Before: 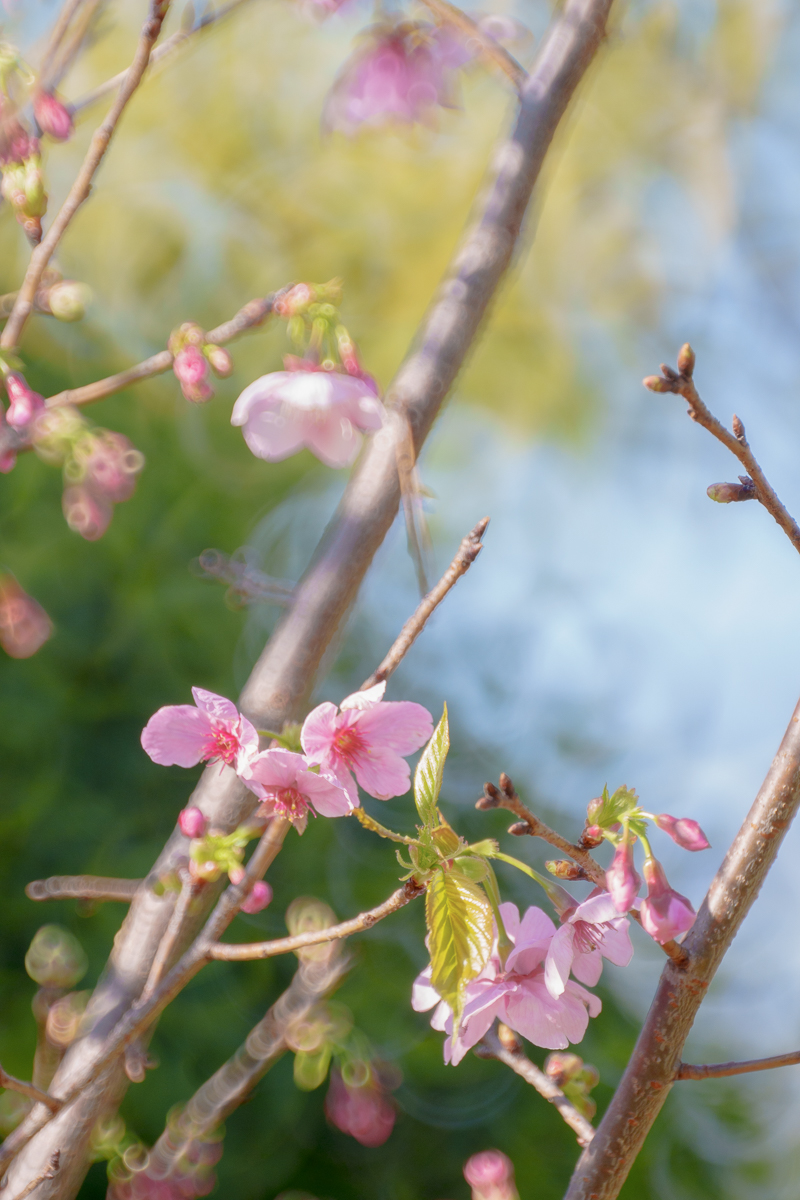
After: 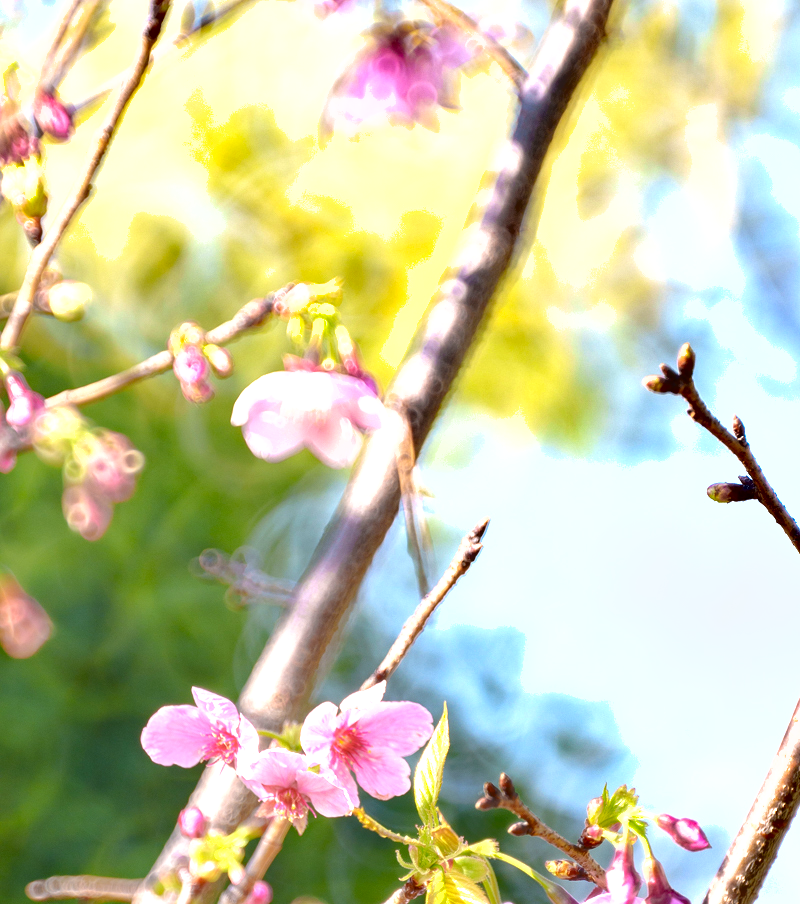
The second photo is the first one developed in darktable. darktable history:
shadows and highlights: low approximation 0.01, soften with gaussian
crop: bottom 24.611%
haze removal: compatibility mode true, adaptive false
exposure: black level correction 0, exposure 1.124 EV, compensate exposure bias true, compensate highlight preservation false
tone equalizer: edges refinement/feathering 500, mask exposure compensation -1.57 EV, preserve details no
color zones: curves: ch1 [(0.077, 0.436) (0.25, 0.5) (0.75, 0.5)]
